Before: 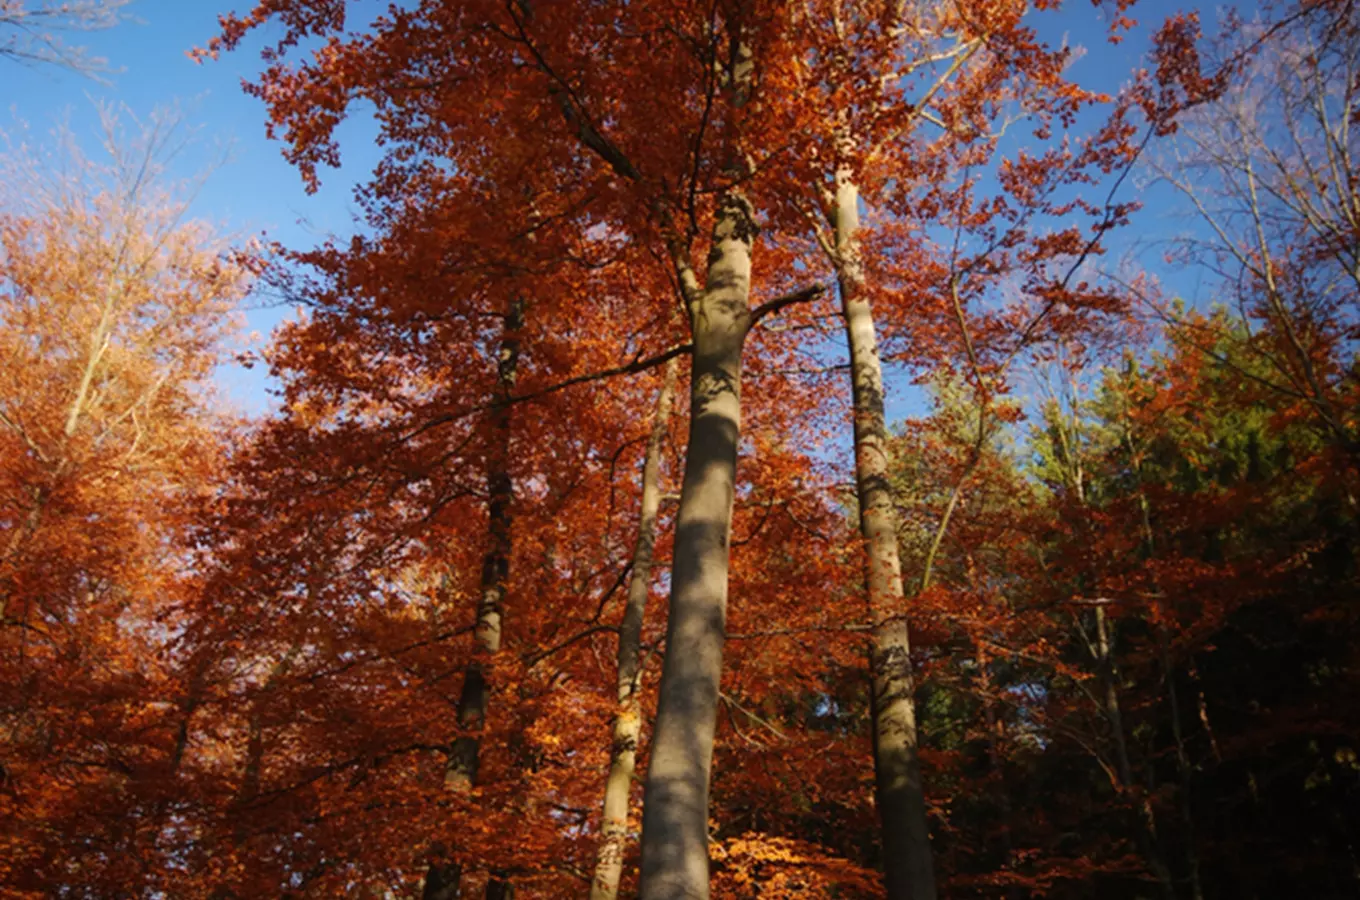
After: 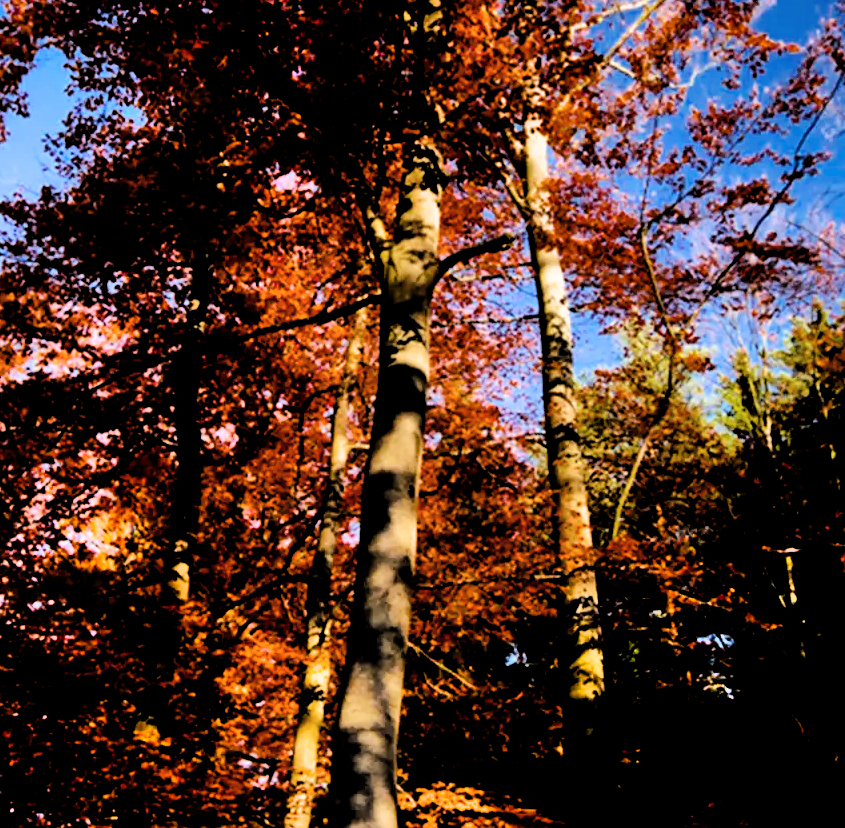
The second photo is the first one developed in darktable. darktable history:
crop and rotate: left 22.893%, top 5.642%, right 14.912%, bottom 2.326%
shadows and highlights: soften with gaussian
filmic rgb: middle gray luminance 13.72%, black relative exposure -2.08 EV, white relative exposure 3.12 EV, target black luminance 0%, hardness 1.81, latitude 58.58%, contrast 1.712, highlights saturation mix 4.89%, shadows ↔ highlights balance -36.65%
tone equalizer: -7 EV 0.211 EV, -6 EV 0.159 EV, -5 EV 0.102 EV, -4 EV 0.064 EV, -2 EV -0.036 EV, -1 EV -0.062 EV, +0 EV -0.062 EV, edges refinement/feathering 500, mask exposure compensation -1.57 EV, preserve details no
local contrast: mode bilateral grid, contrast 100, coarseness 99, detail 108%, midtone range 0.2
color balance rgb: highlights gain › luminance 16.388%, highlights gain › chroma 2.918%, highlights gain › hue 262.96°, perceptual saturation grading › global saturation 25.839%, perceptual brilliance grading › global brilliance 9.238%, perceptual brilliance grading › shadows 14.365%, global vibrance 9.99%, contrast 15.618%, saturation formula JzAzBz (2021)
